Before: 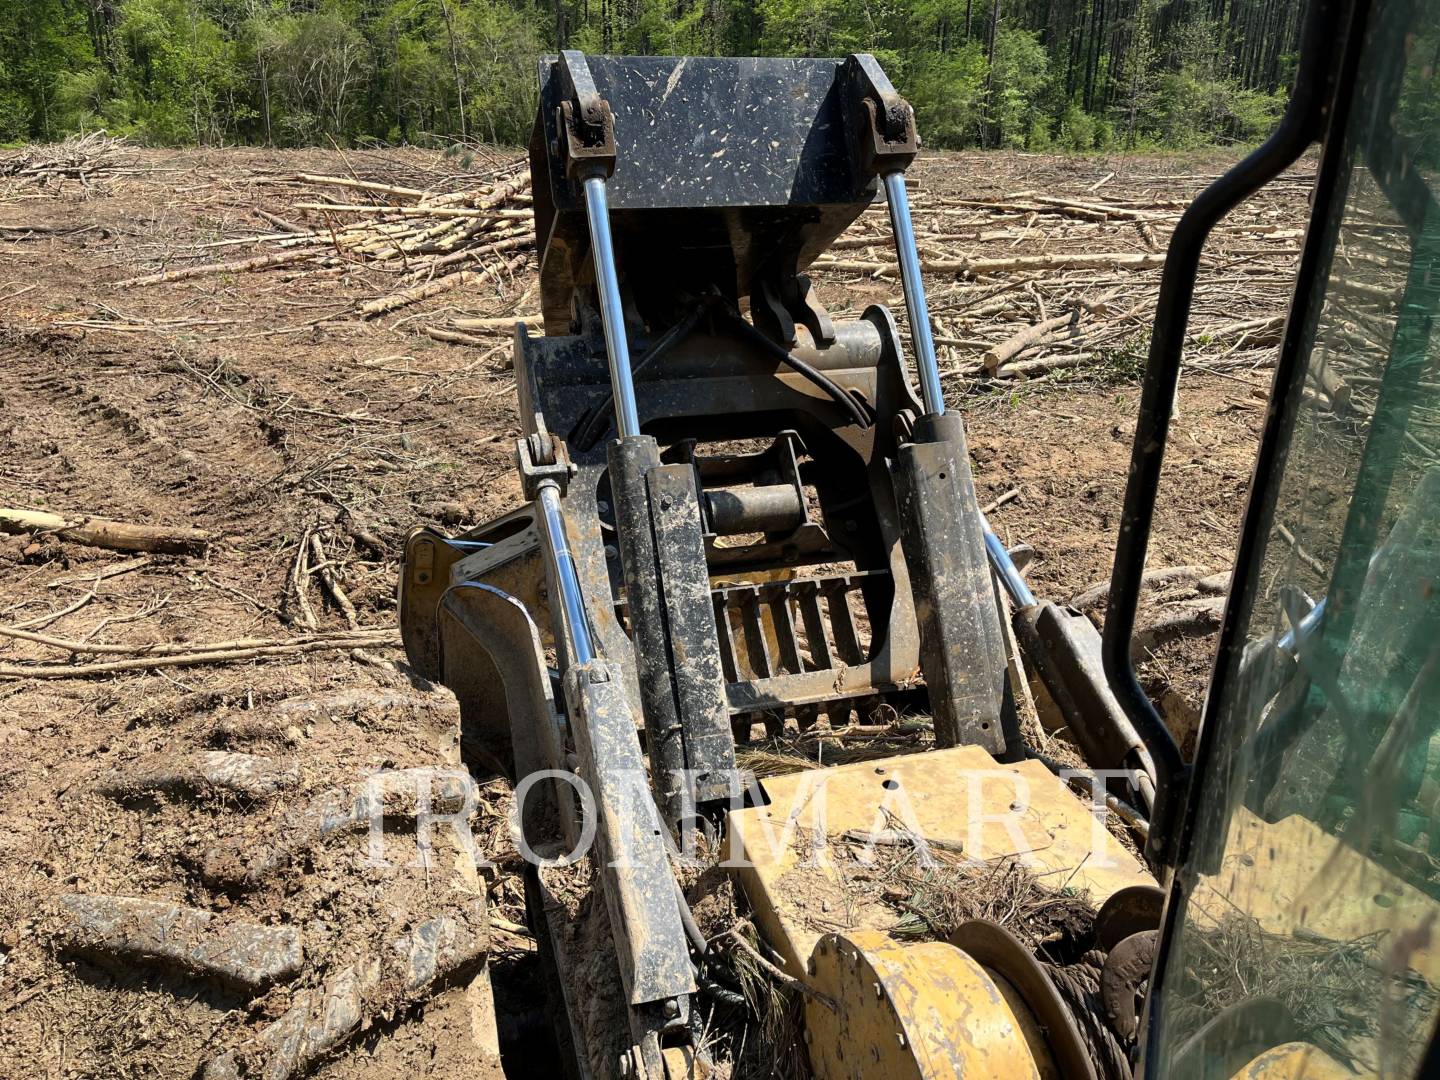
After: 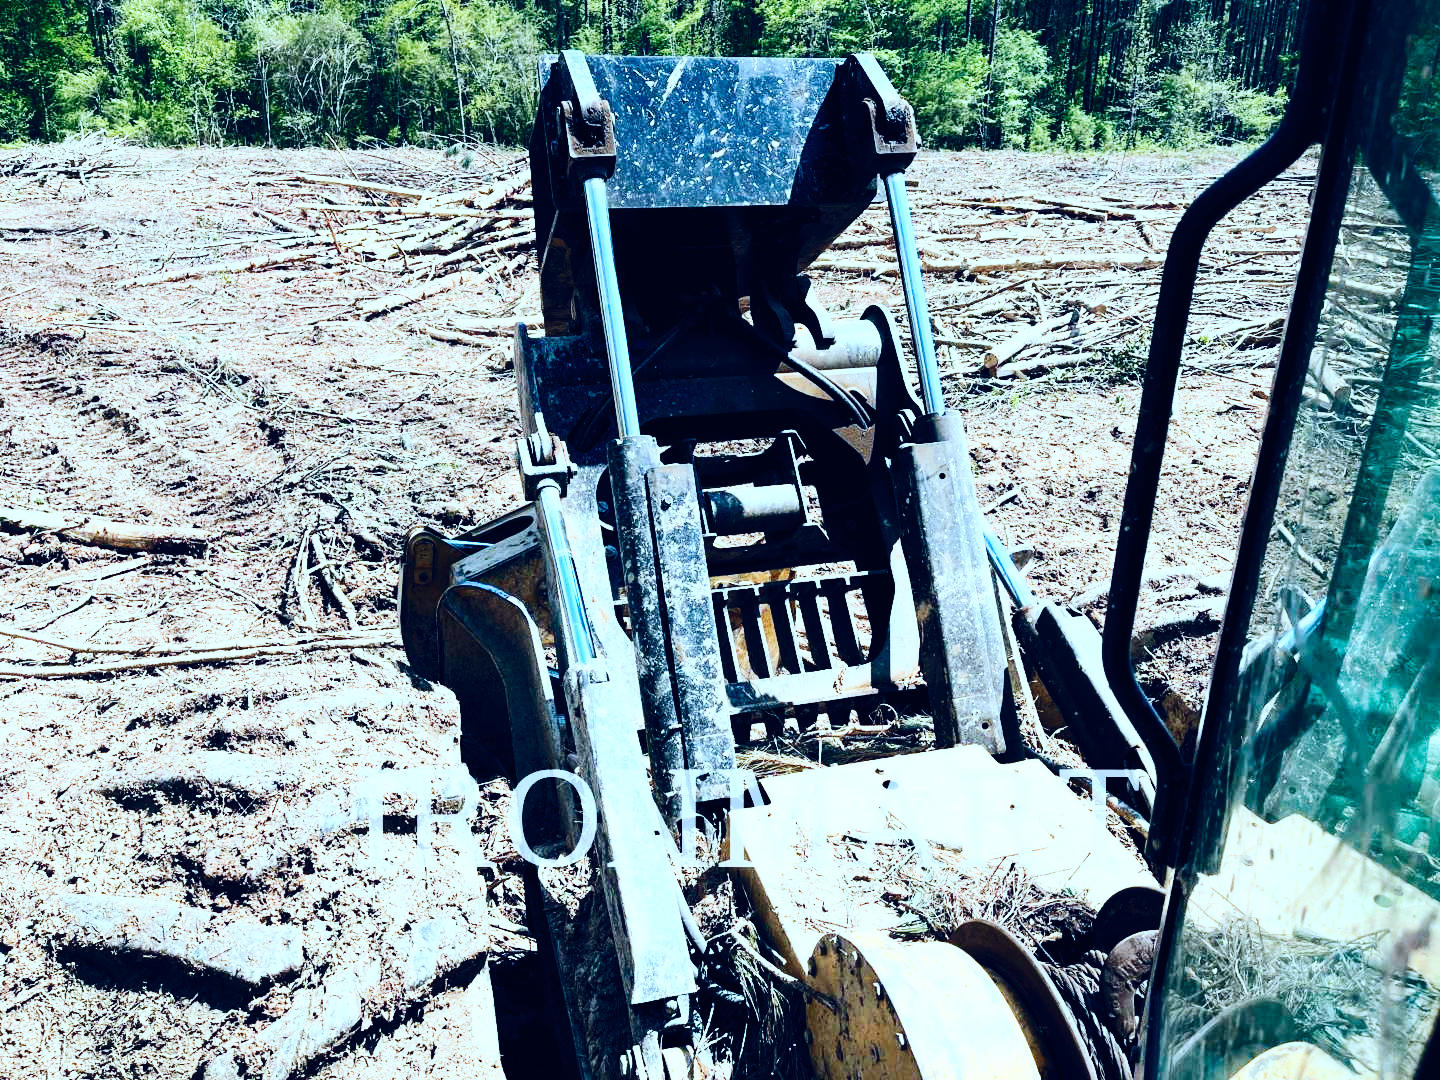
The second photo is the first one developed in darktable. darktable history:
contrast brightness saturation: contrast 0.276
base curve: curves: ch0 [(0, 0) (0.036, 0.025) (0.121, 0.166) (0.206, 0.329) (0.605, 0.79) (1, 1)], preserve colors none
tone equalizer: -8 EV -0.762 EV, -7 EV -0.666 EV, -6 EV -0.584 EV, -5 EV -0.393 EV, -3 EV 0.397 EV, -2 EV 0.6 EV, -1 EV 0.684 EV, +0 EV 0.765 EV
exposure: compensate highlight preservation false
color correction: highlights a* -9.48, highlights b* -23.93
color balance rgb: shadows lift › chroma 5.494%, shadows lift › hue 239.51°, global offset › luminance 0.432%, global offset › chroma 0.206%, global offset › hue 254.69°, perceptual saturation grading › global saturation 20%, perceptual saturation grading › highlights -24.879%, perceptual saturation grading › shadows 26.22%
